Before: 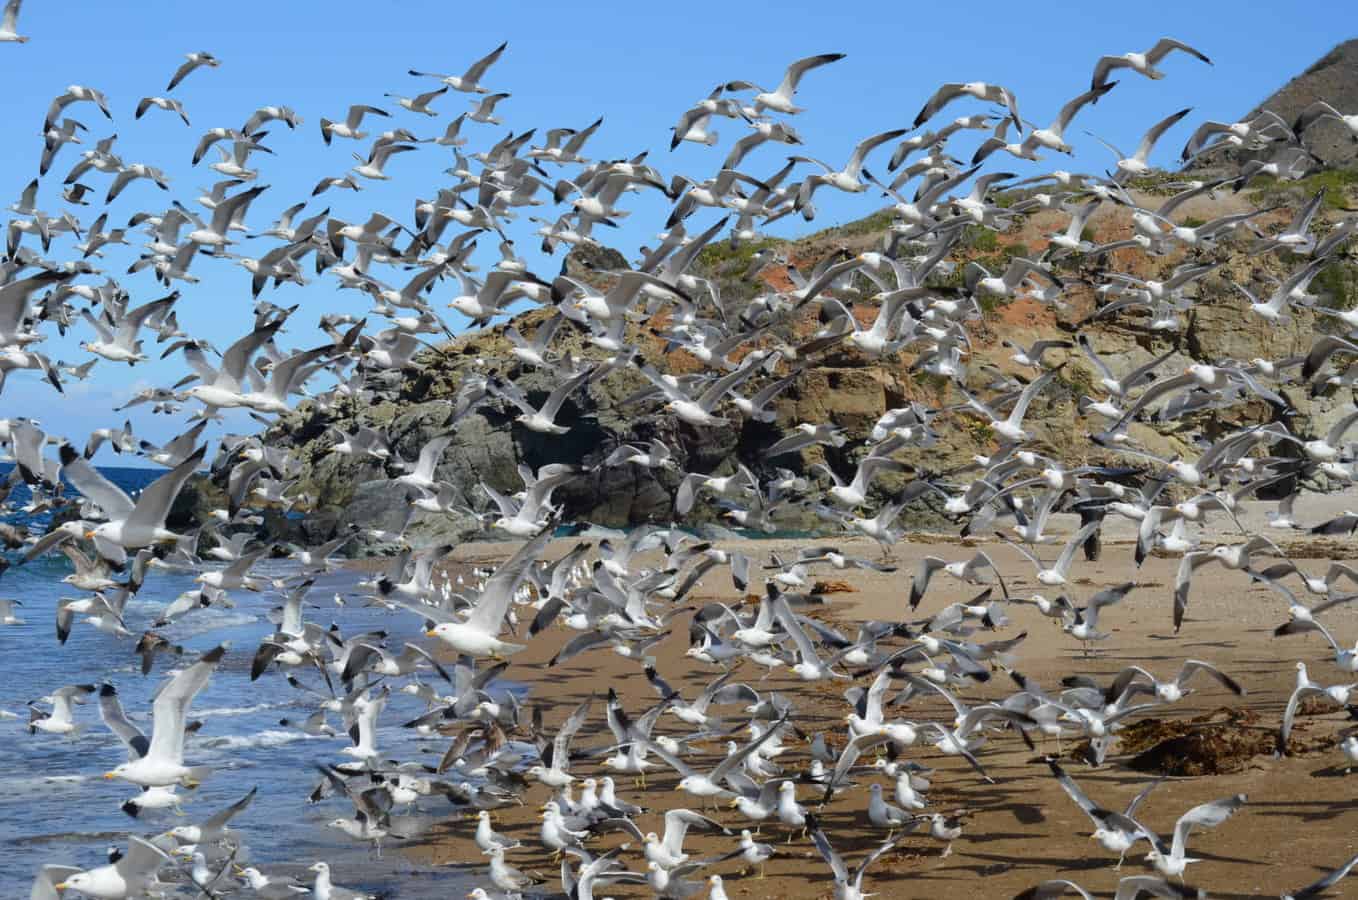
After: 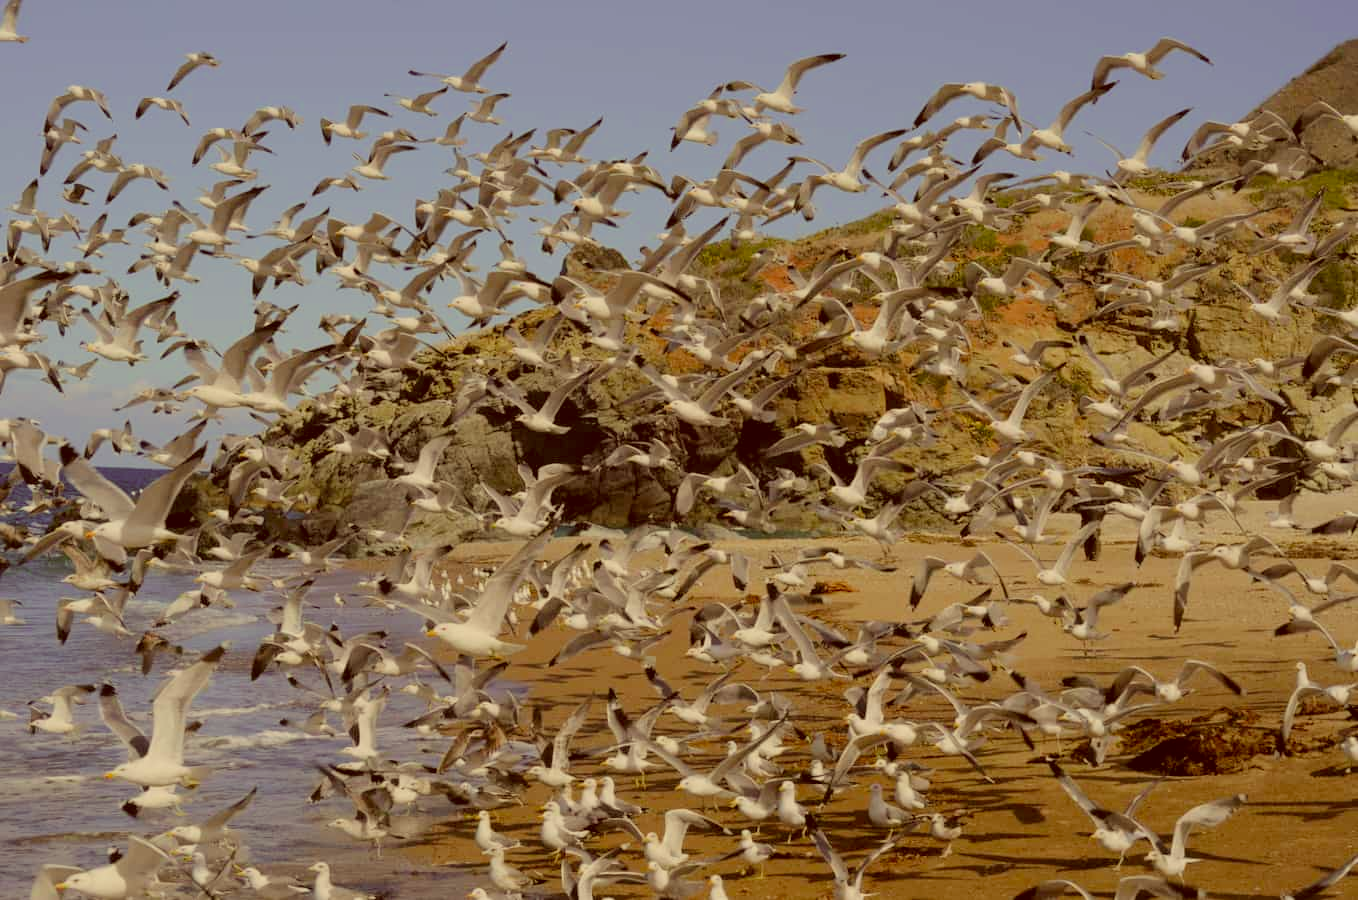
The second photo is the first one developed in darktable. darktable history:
color correction: highlights a* 1.12, highlights b* 24.26, shadows a* 15.58, shadows b* 24.26
filmic rgb: middle gray luminance 18.42%, black relative exposure -10.5 EV, white relative exposure 3.4 EV, threshold 6 EV, target black luminance 0%, hardness 6.03, latitude 99%, contrast 0.847, shadows ↔ highlights balance 0.505%, add noise in highlights 0, preserve chrominance max RGB, color science v3 (2019), use custom middle-gray values true, iterations of high-quality reconstruction 0, contrast in highlights soft, enable highlight reconstruction true
